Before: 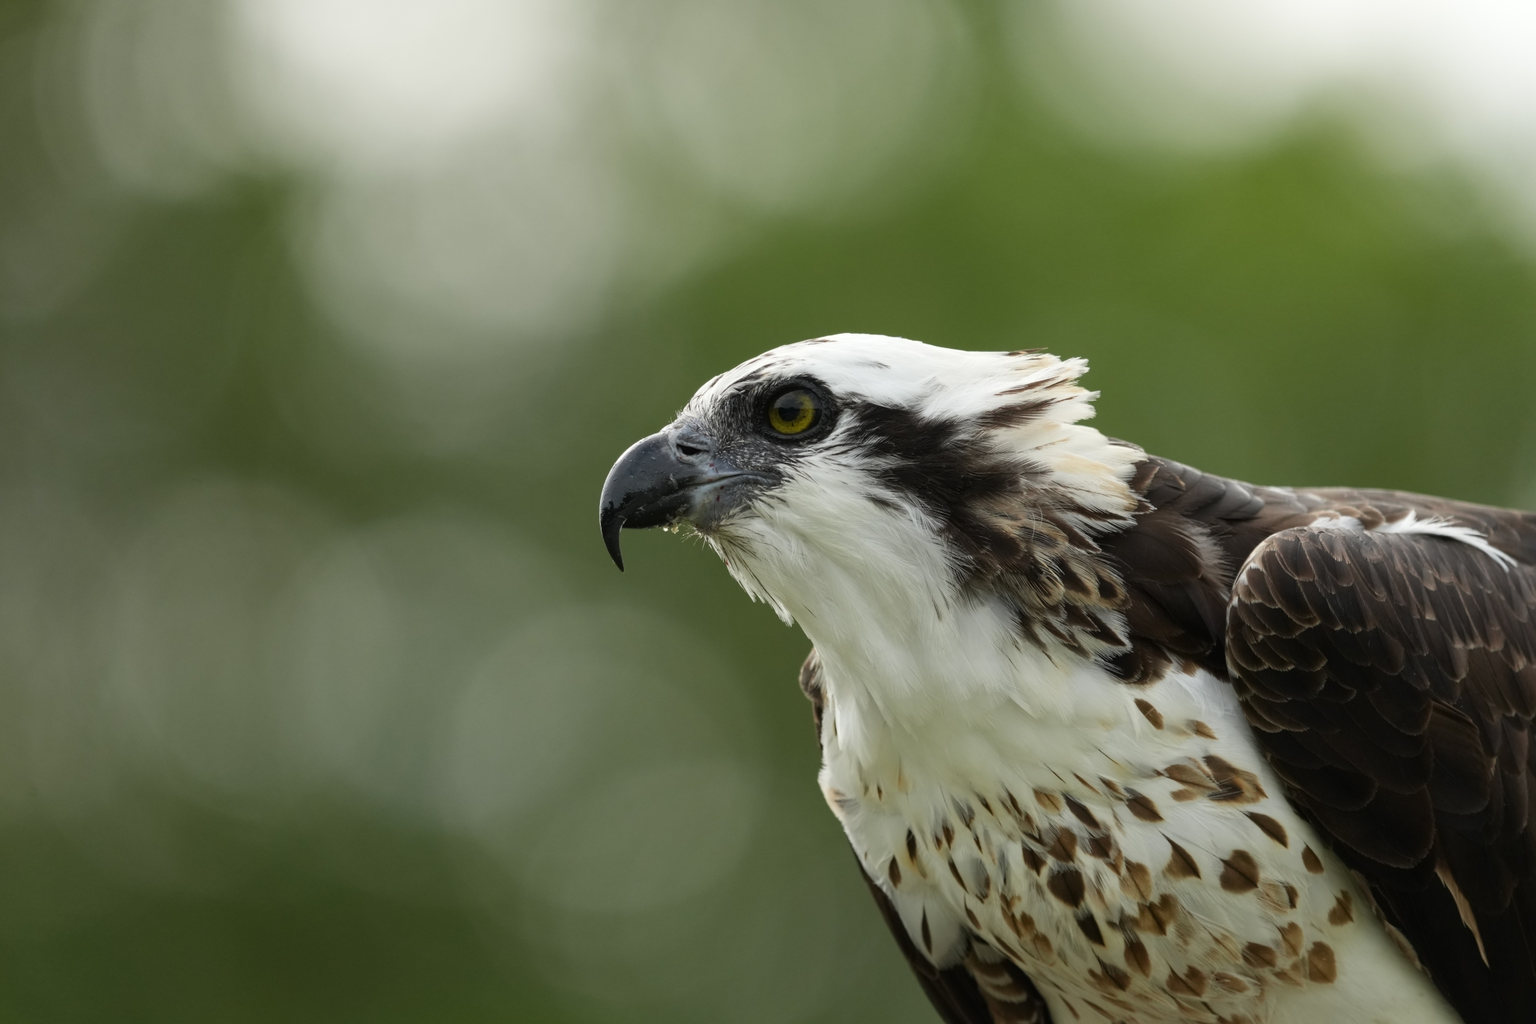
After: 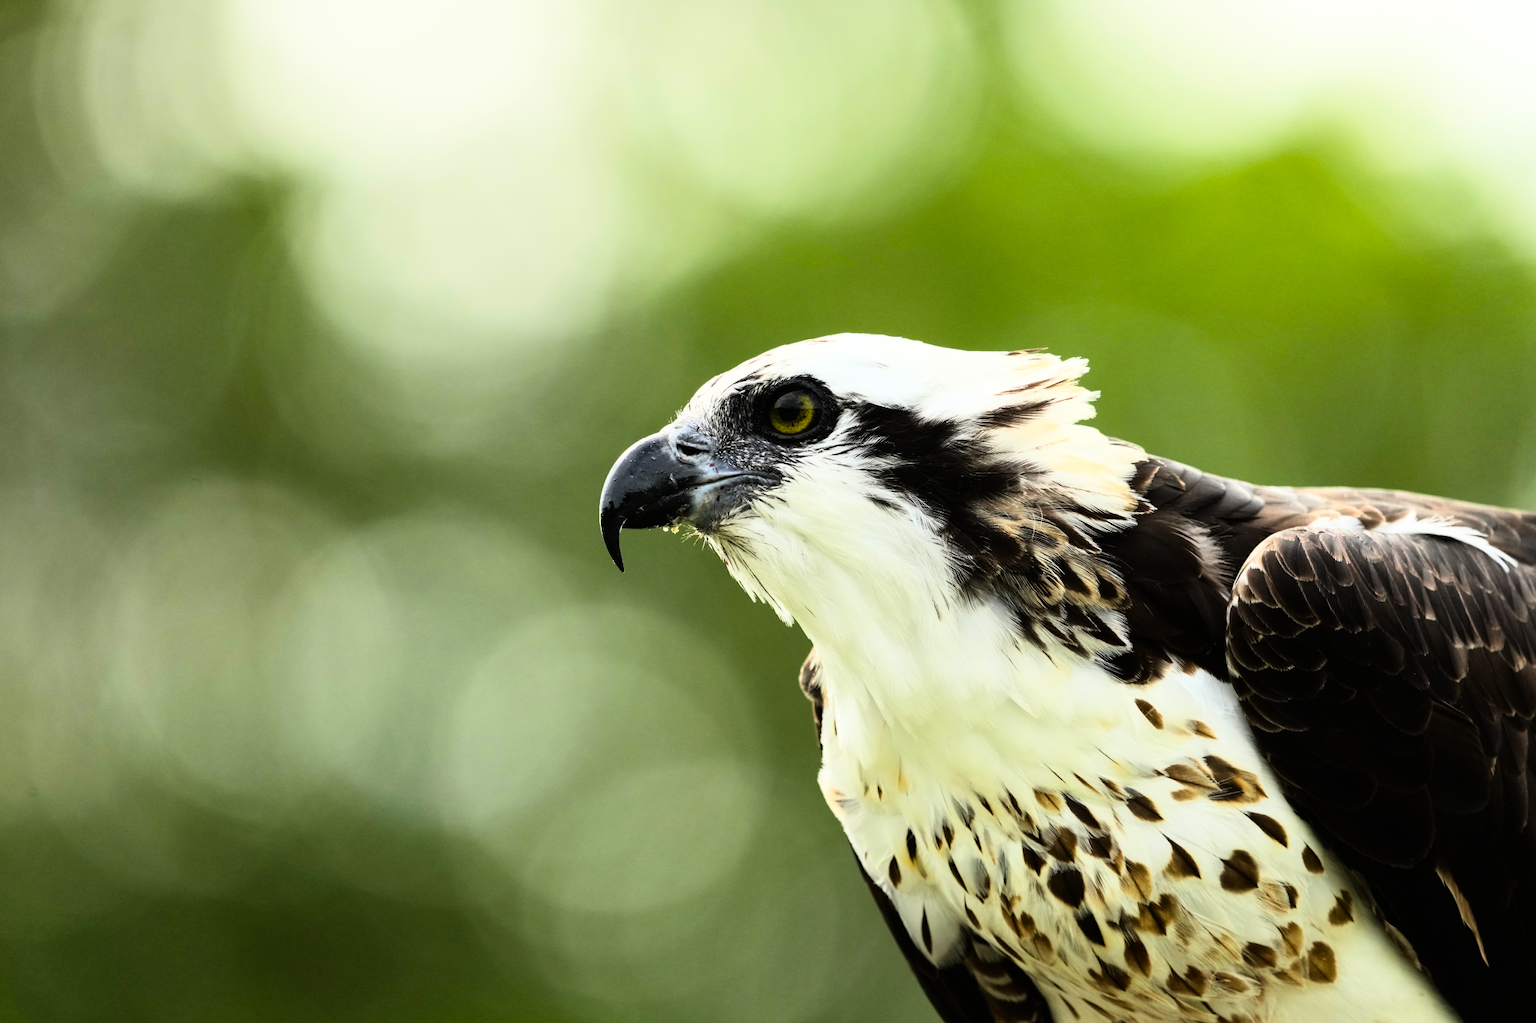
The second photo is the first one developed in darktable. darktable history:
color balance rgb: perceptual saturation grading › global saturation 25%, global vibrance 20%
rgb curve: curves: ch0 [(0, 0) (0.21, 0.15) (0.24, 0.21) (0.5, 0.75) (0.75, 0.96) (0.89, 0.99) (1, 1)]; ch1 [(0, 0.02) (0.21, 0.13) (0.25, 0.2) (0.5, 0.67) (0.75, 0.9) (0.89, 0.97) (1, 1)]; ch2 [(0, 0.02) (0.21, 0.13) (0.25, 0.2) (0.5, 0.67) (0.75, 0.9) (0.89, 0.97) (1, 1)], compensate middle gray true
